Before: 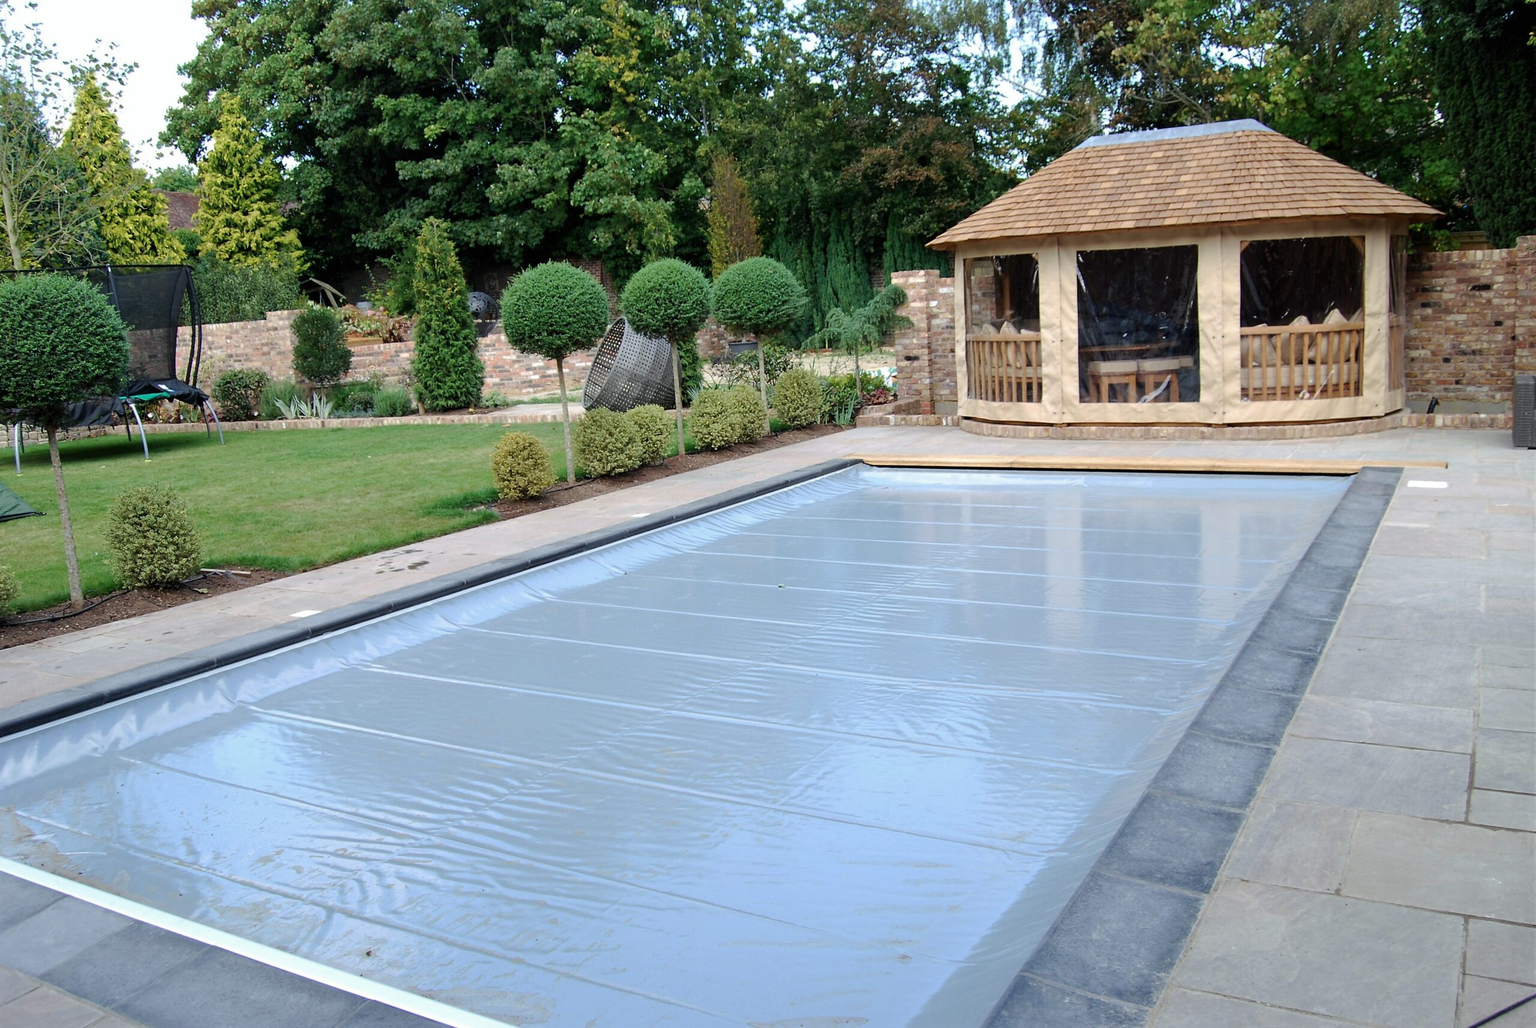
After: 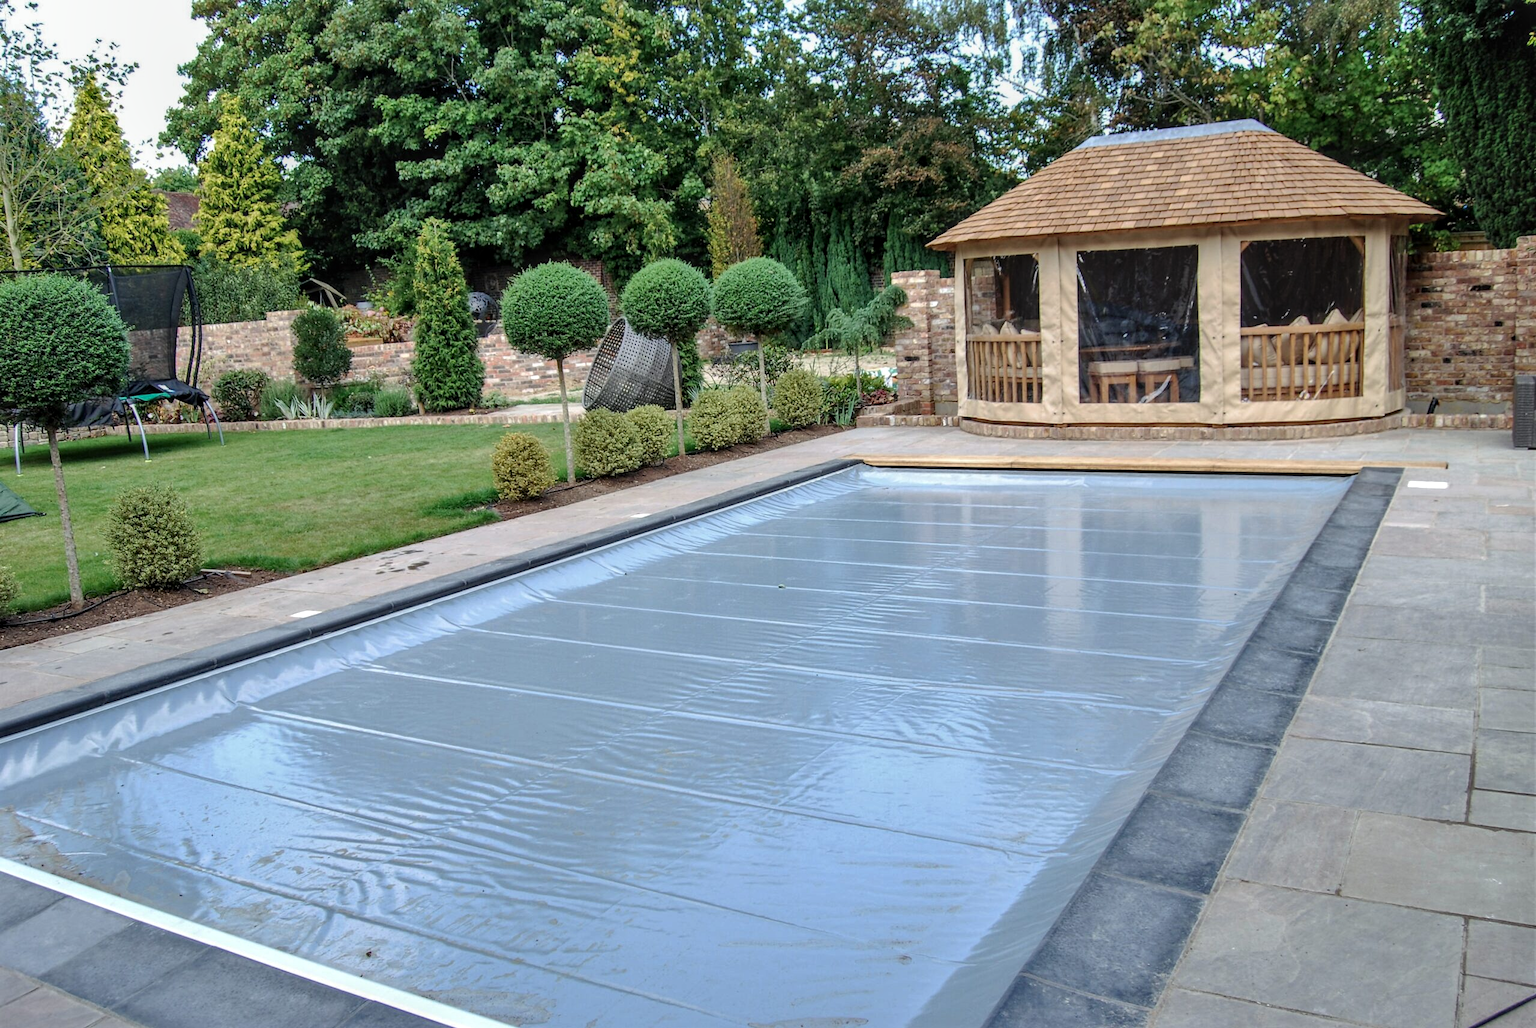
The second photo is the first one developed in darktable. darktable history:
shadows and highlights: highlights color adjustment 40.19%, low approximation 0.01, soften with gaussian
local contrast: highlights 4%, shadows 1%, detail 133%
